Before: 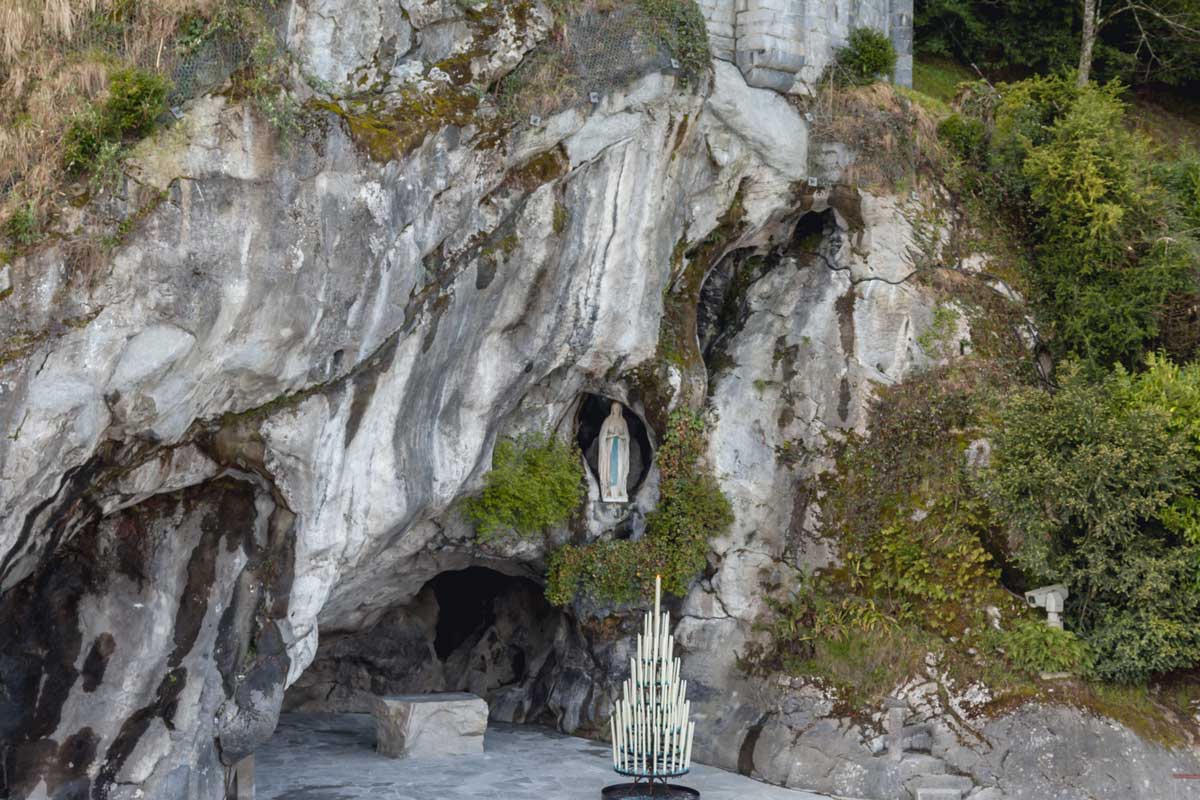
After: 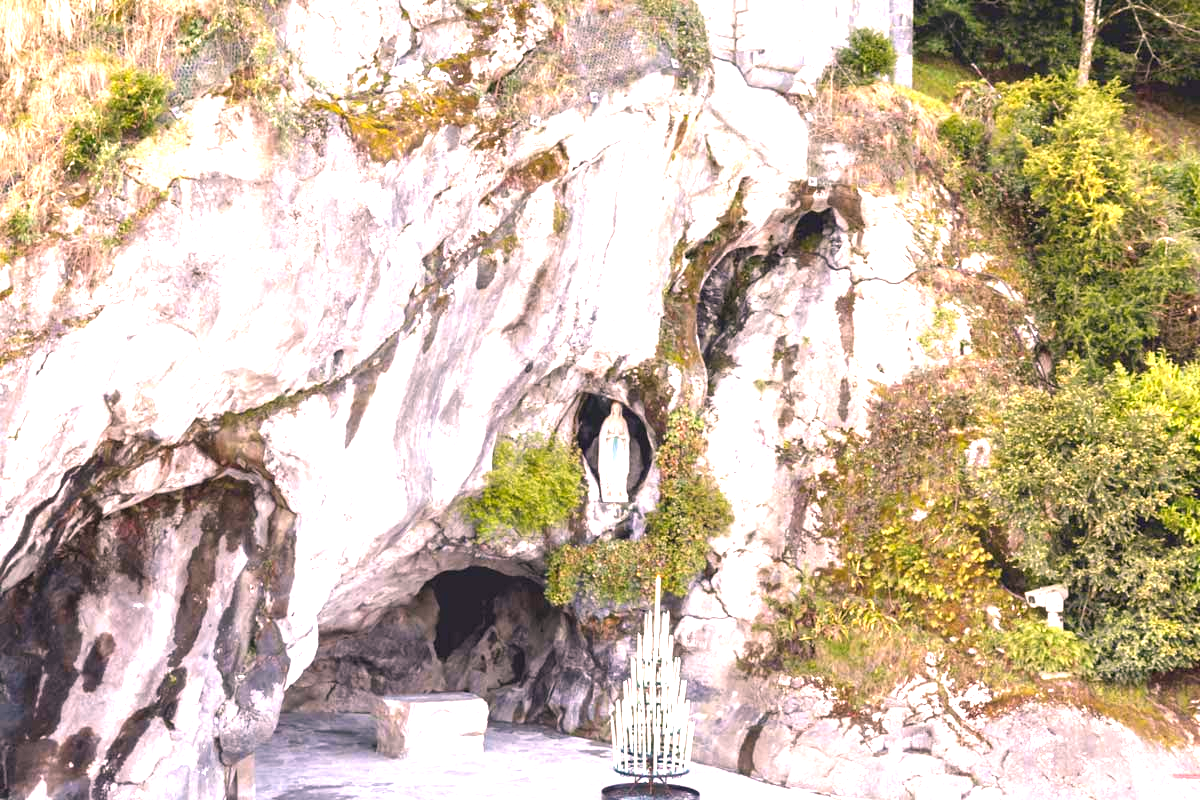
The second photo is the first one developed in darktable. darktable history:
color correction: highlights a* 14.52, highlights b* 4.84
exposure: exposure 2.003 EV, compensate highlight preservation false
